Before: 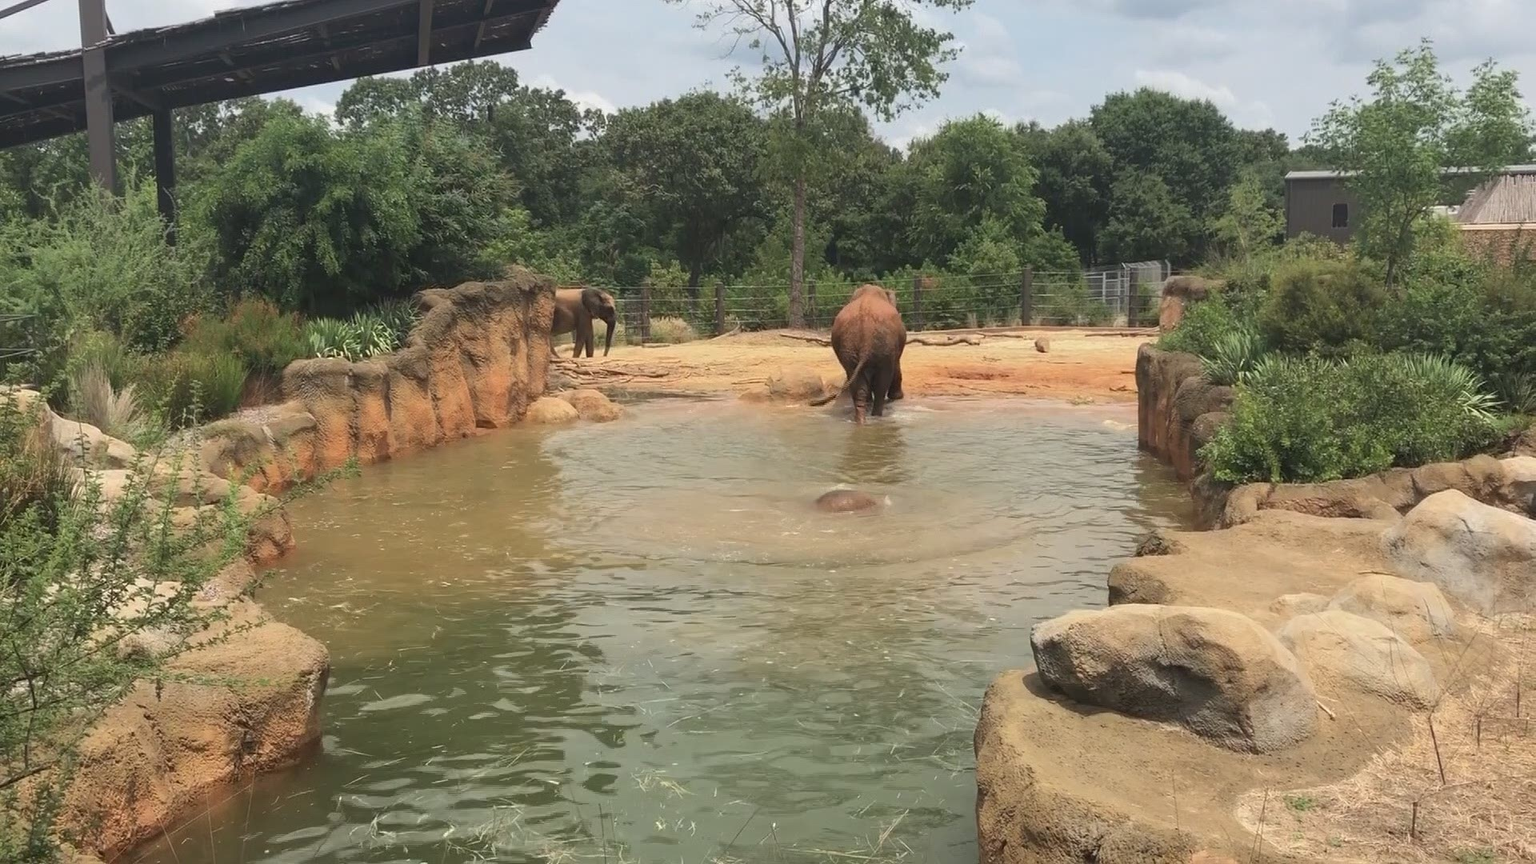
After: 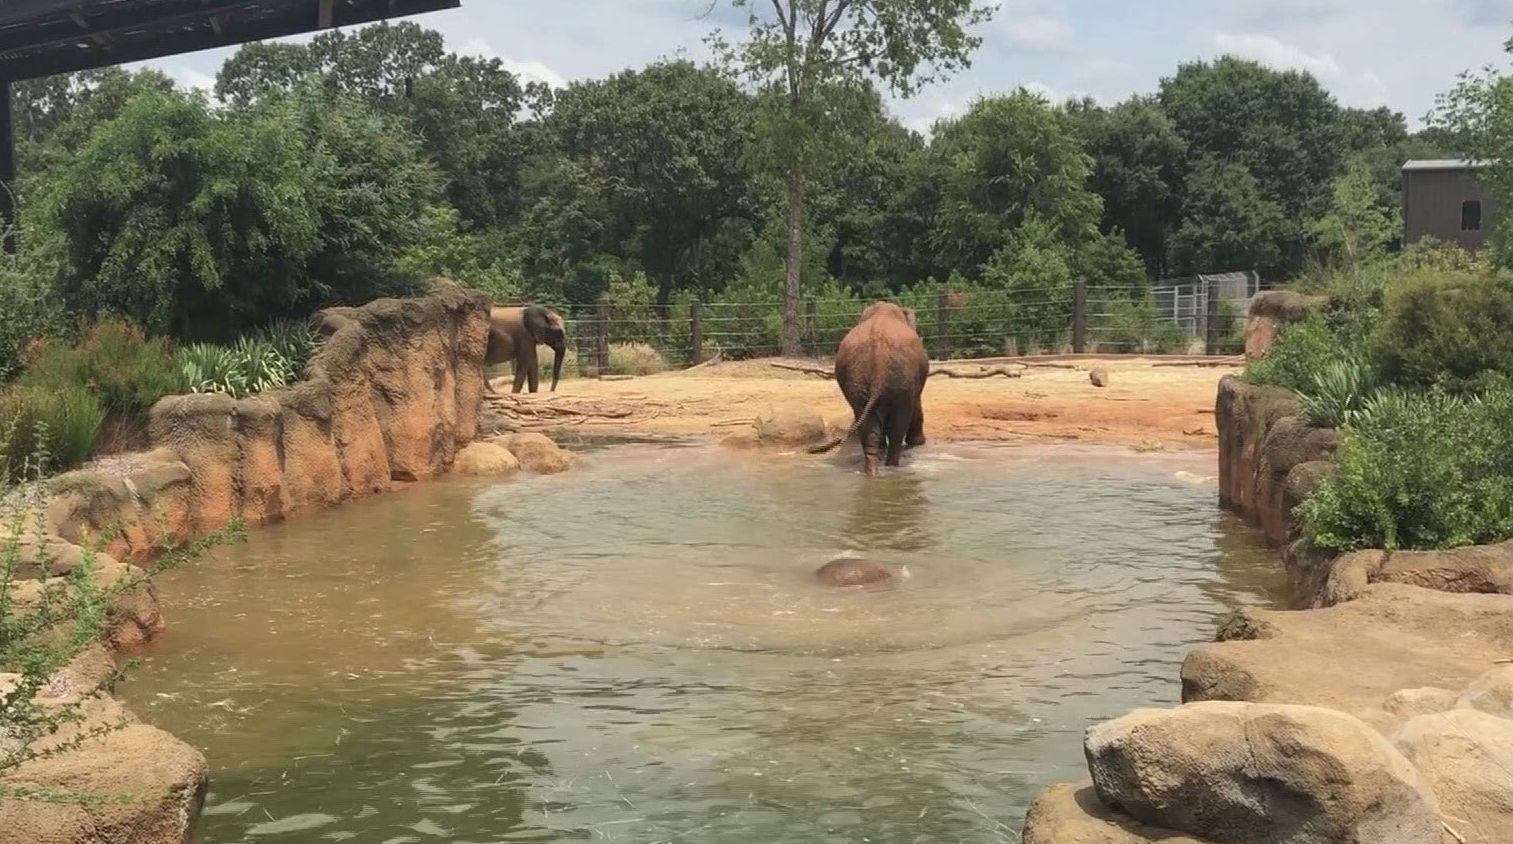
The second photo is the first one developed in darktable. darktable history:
color zones: curves: ch1 [(0.077, 0.436) (0.25, 0.5) (0.75, 0.5)]
local contrast: highlights 105%, shadows 102%, detail 119%, midtone range 0.2
crop and rotate: left 10.663%, top 5.087%, right 10.506%, bottom 16.736%
